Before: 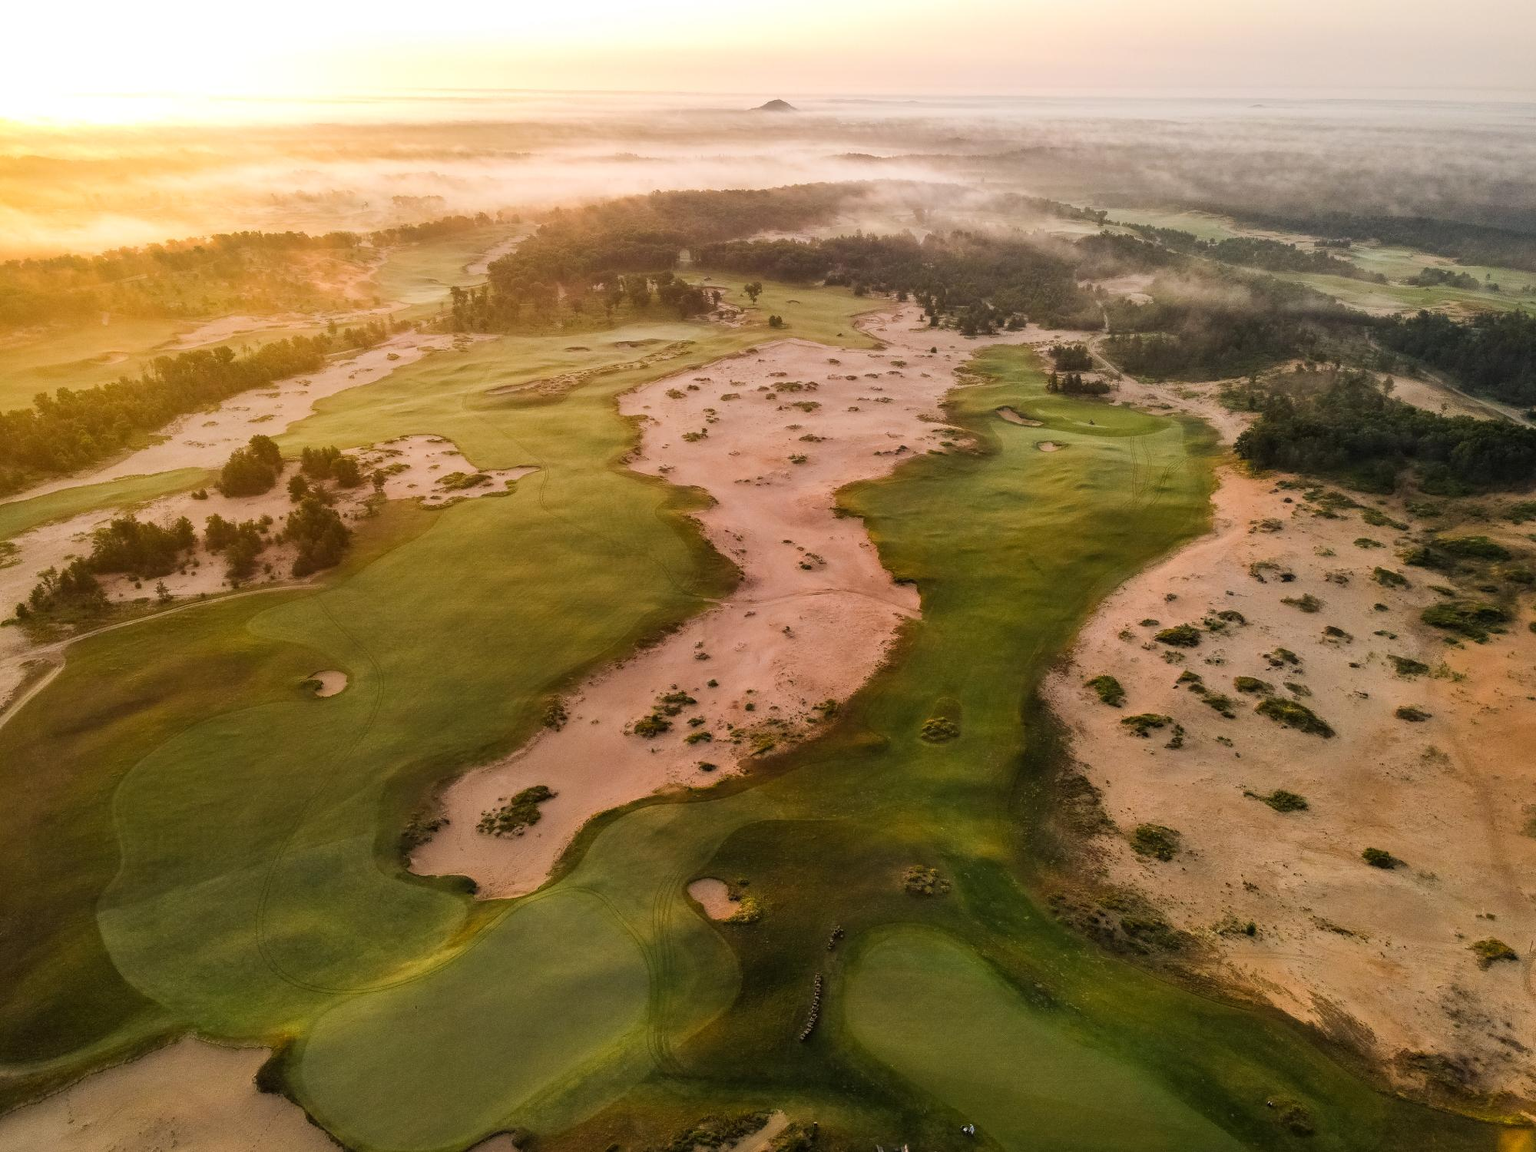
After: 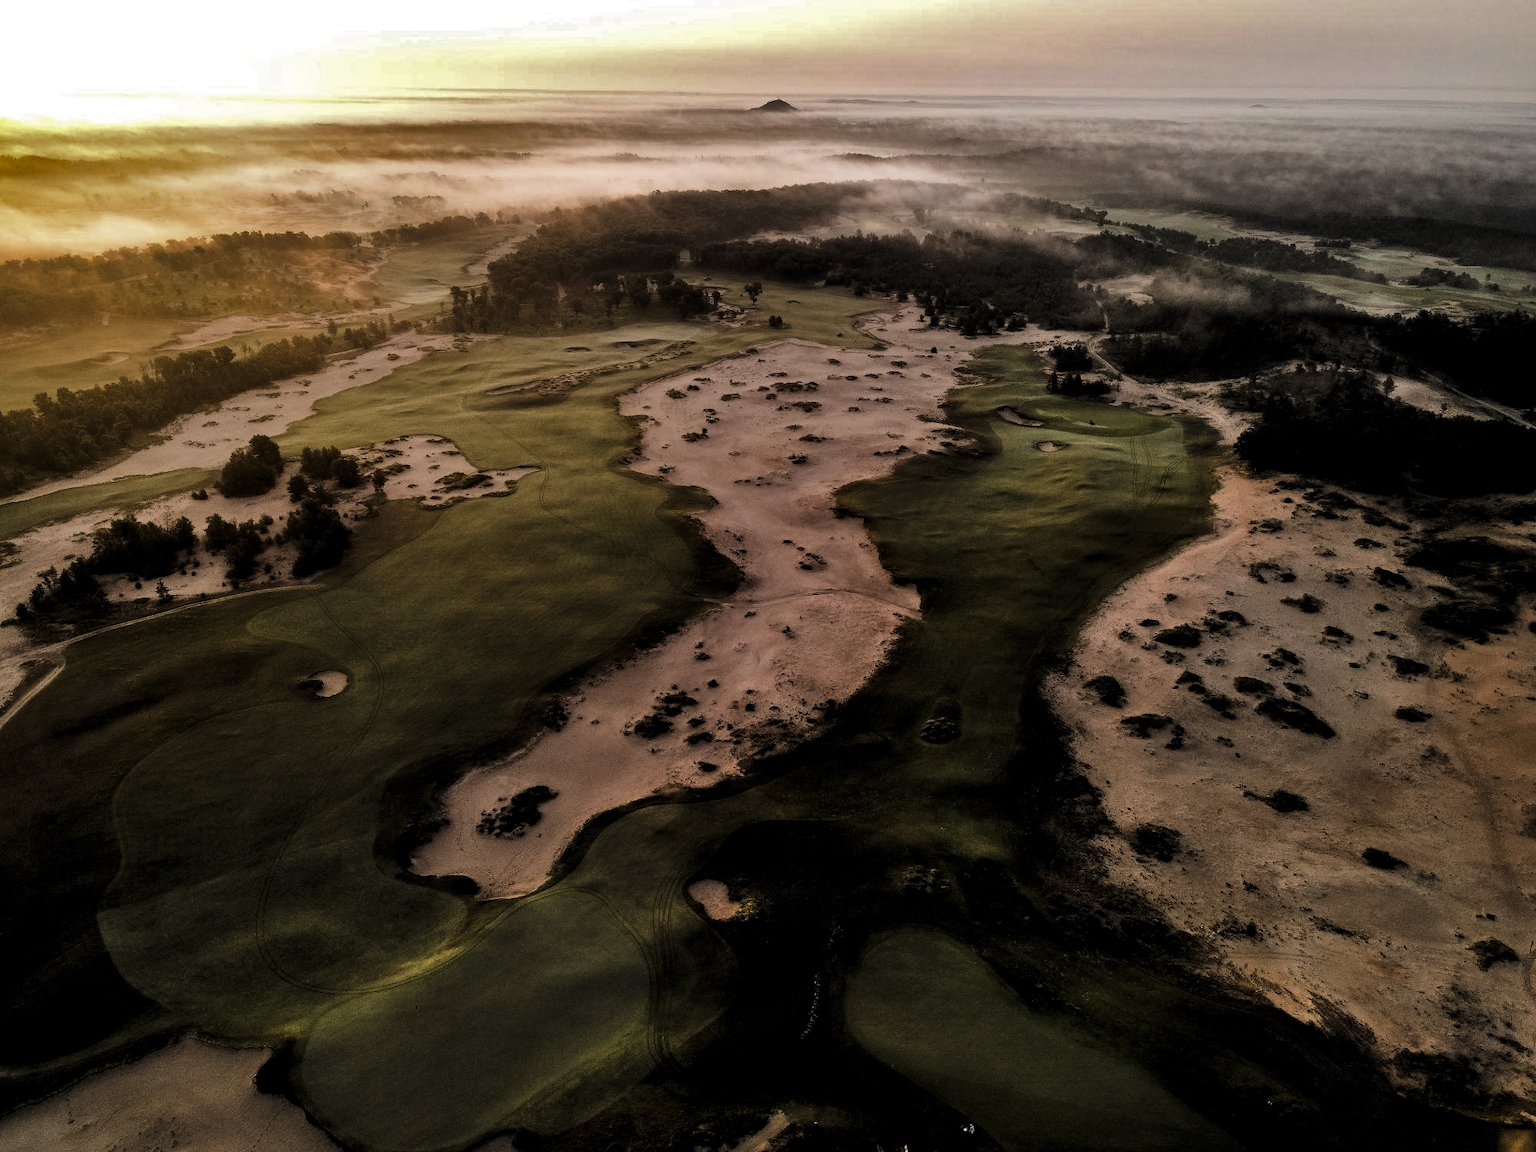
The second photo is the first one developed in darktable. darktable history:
levels: mode automatic, black 8.58%, gray 59.42%, levels [0, 0.445, 1]
shadows and highlights: radius 108.52, shadows 40.68, highlights -72.88, low approximation 0.01, soften with gaussian
